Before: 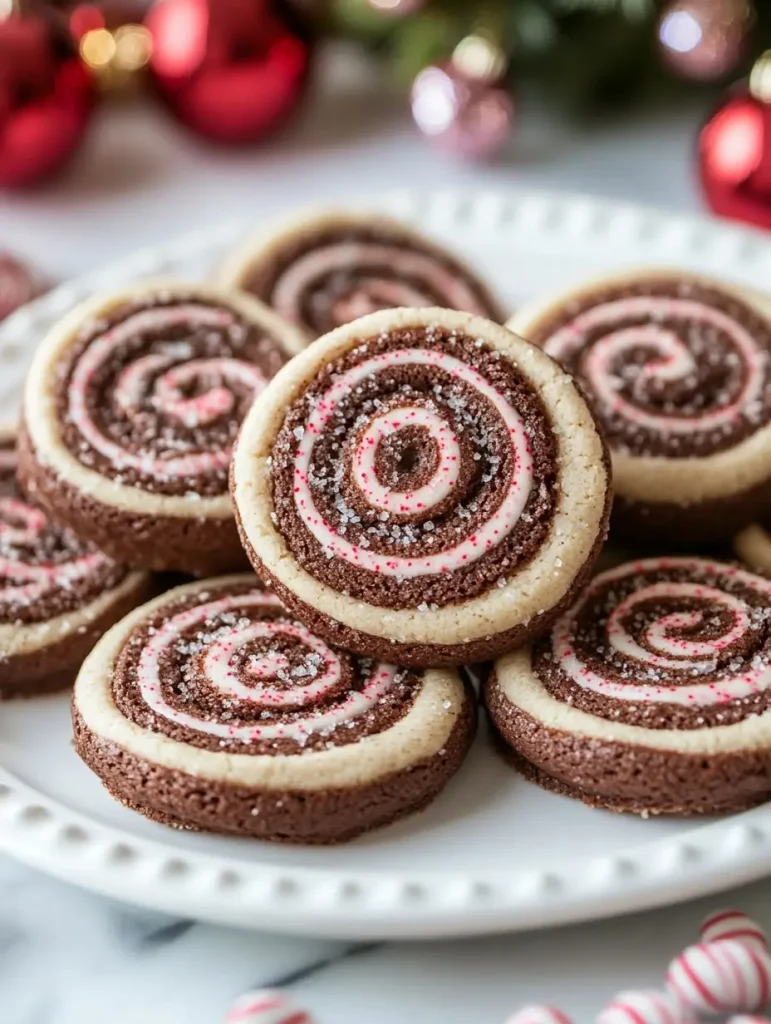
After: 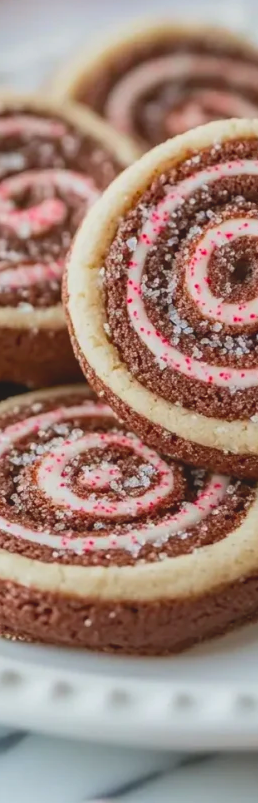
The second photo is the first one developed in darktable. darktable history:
crop and rotate: left 21.77%, top 18.528%, right 44.676%, bottom 2.997%
contrast brightness saturation: contrast -0.19, saturation 0.19
